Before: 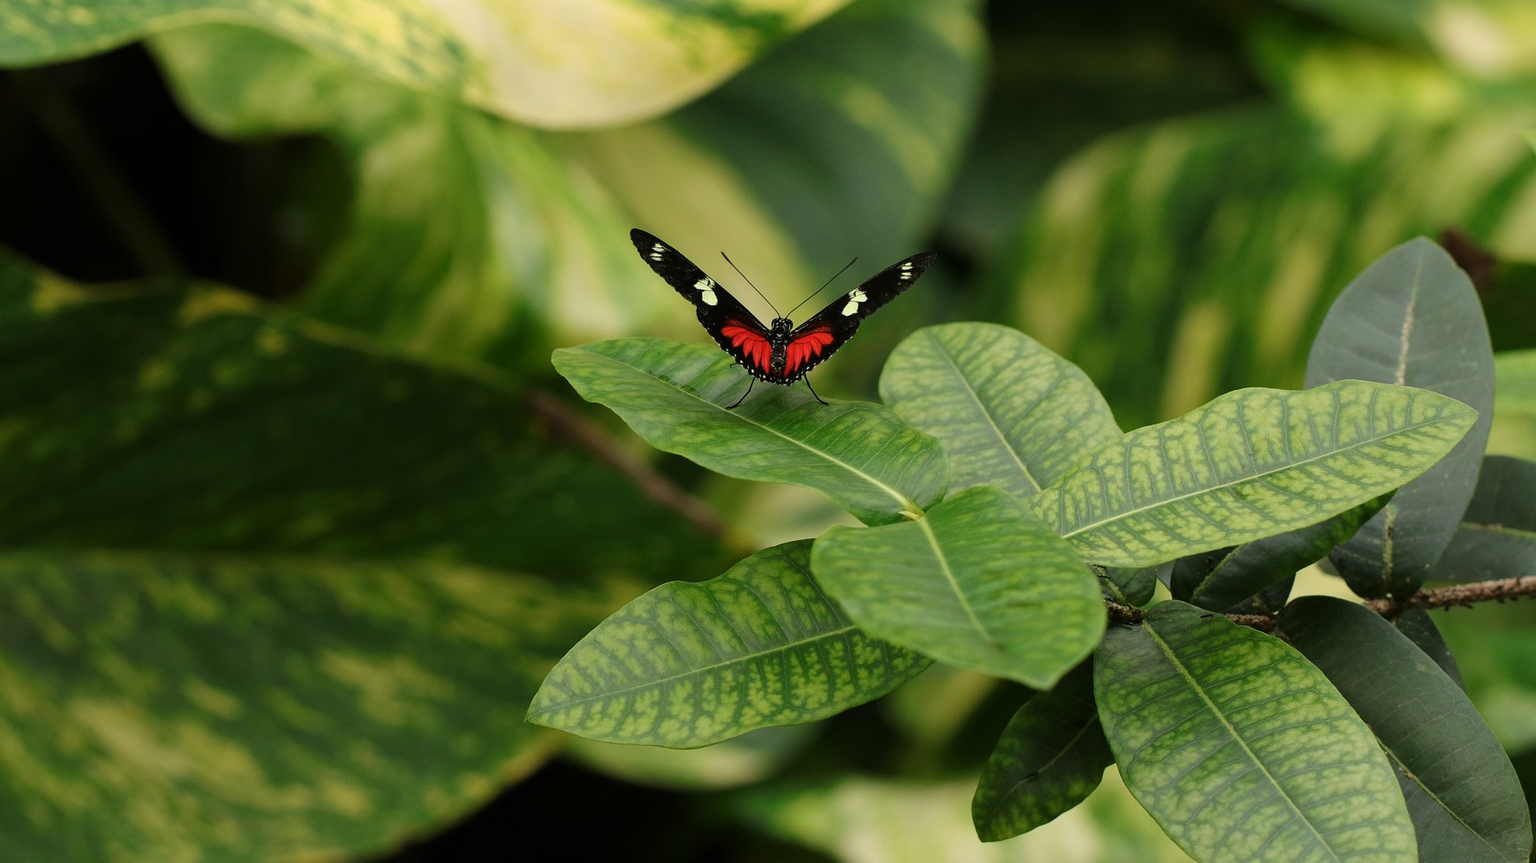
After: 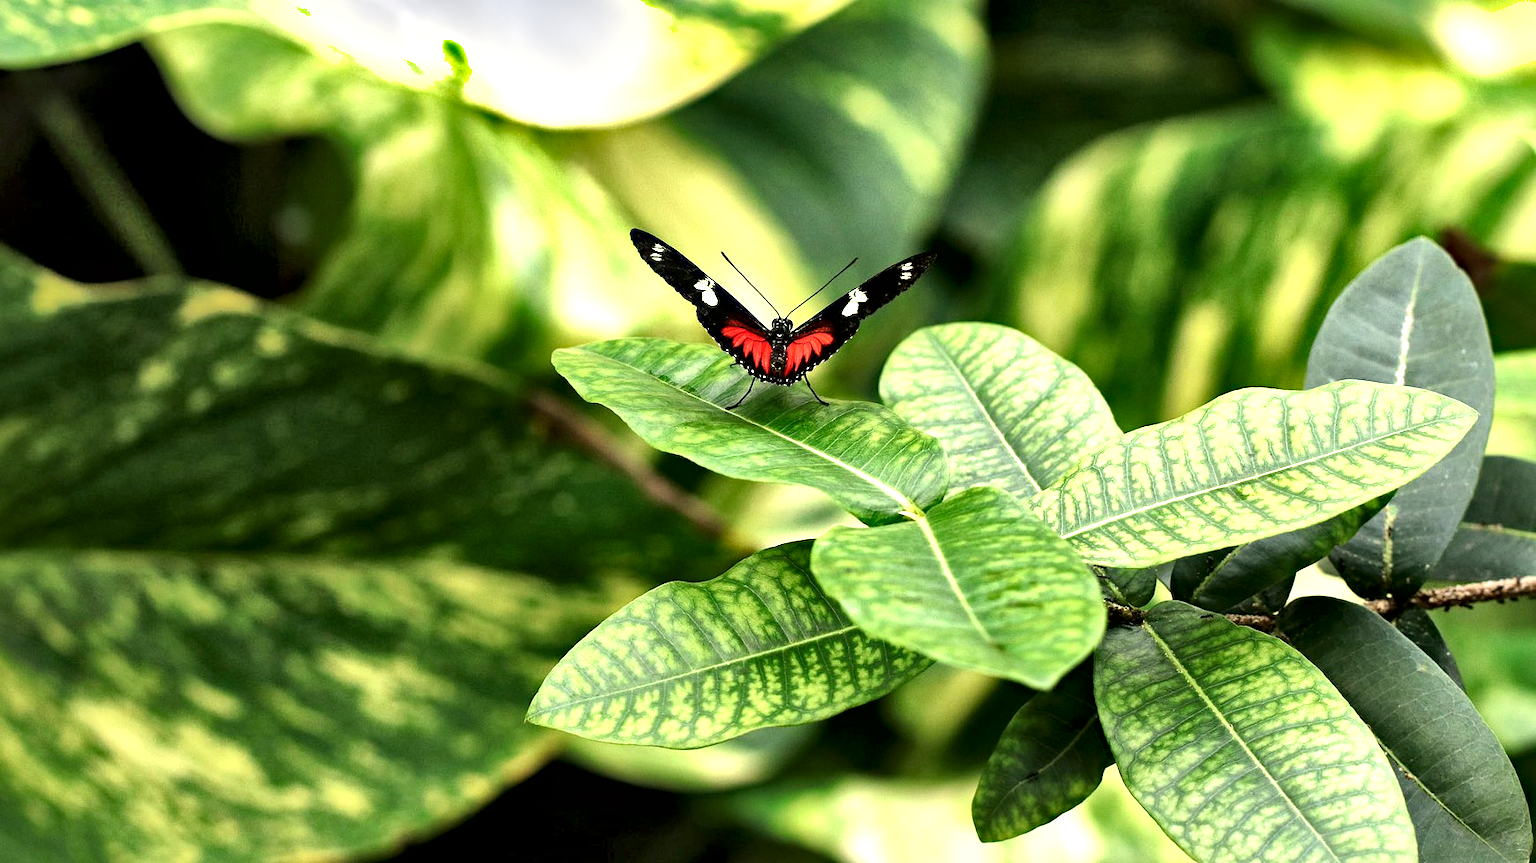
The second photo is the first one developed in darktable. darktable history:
shadows and highlights: radius 44.78, white point adjustment 6.64, compress 79.65%, highlights color adjustment 78.42%, soften with gaussian
haze removal: compatibility mode true, adaptive false
exposure: exposure 1.16 EV, compensate exposure bias true, compensate highlight preservation false
local contrast: mode bilateral grid, contrast 44, coarseness 69, detail 214%, midtone range 0.2
